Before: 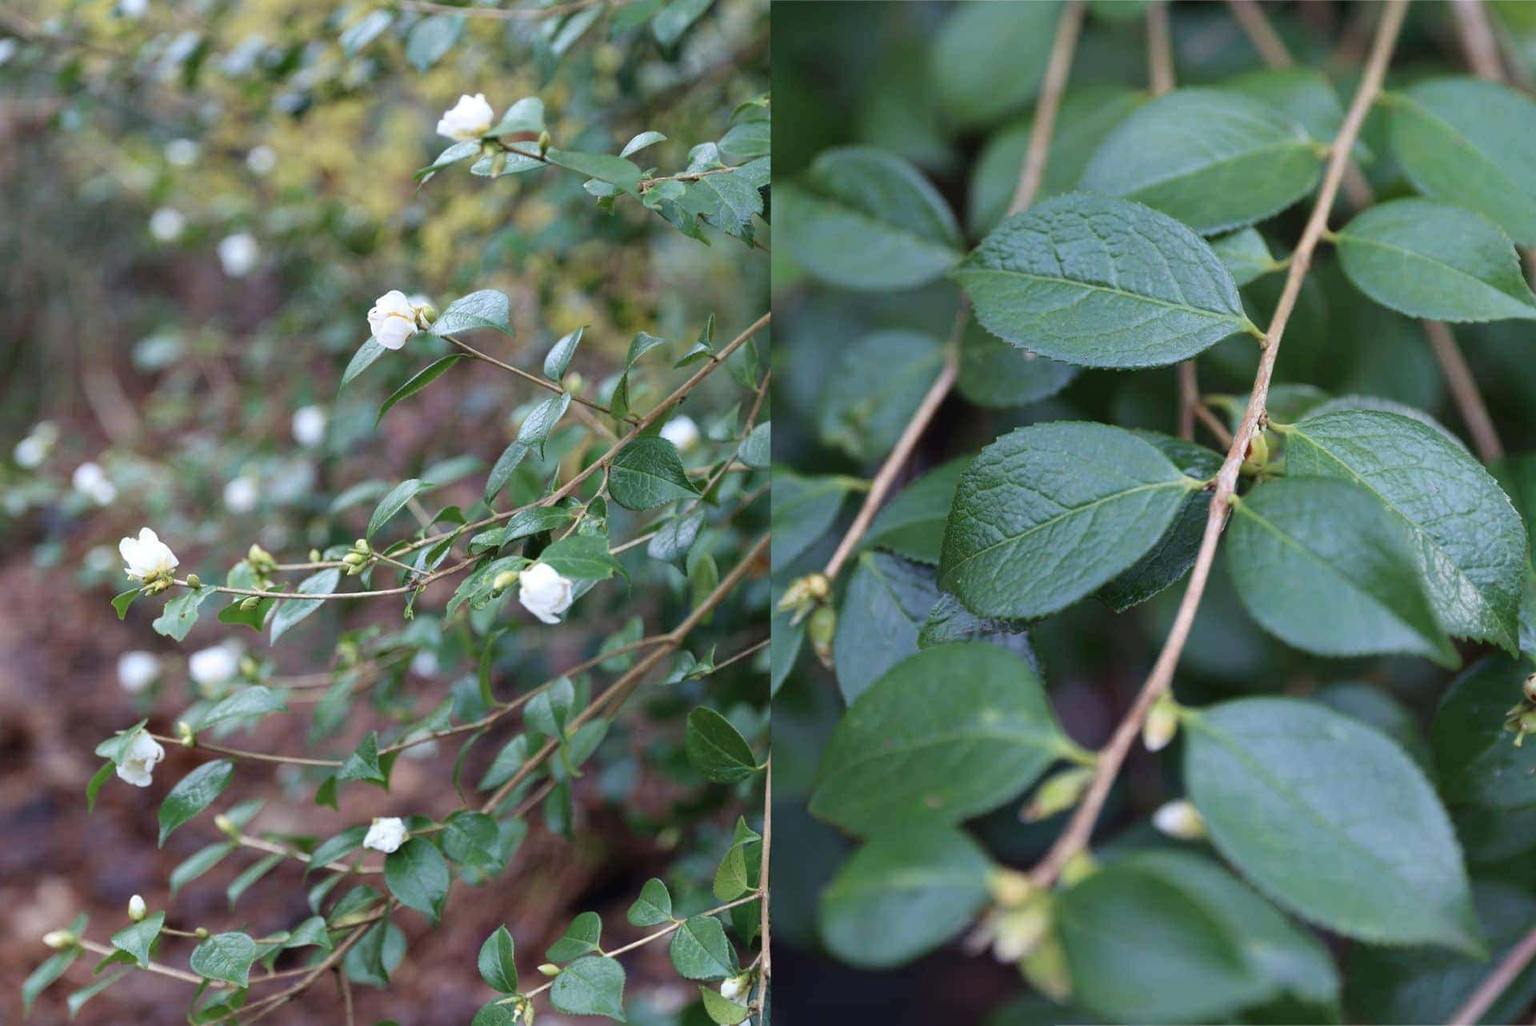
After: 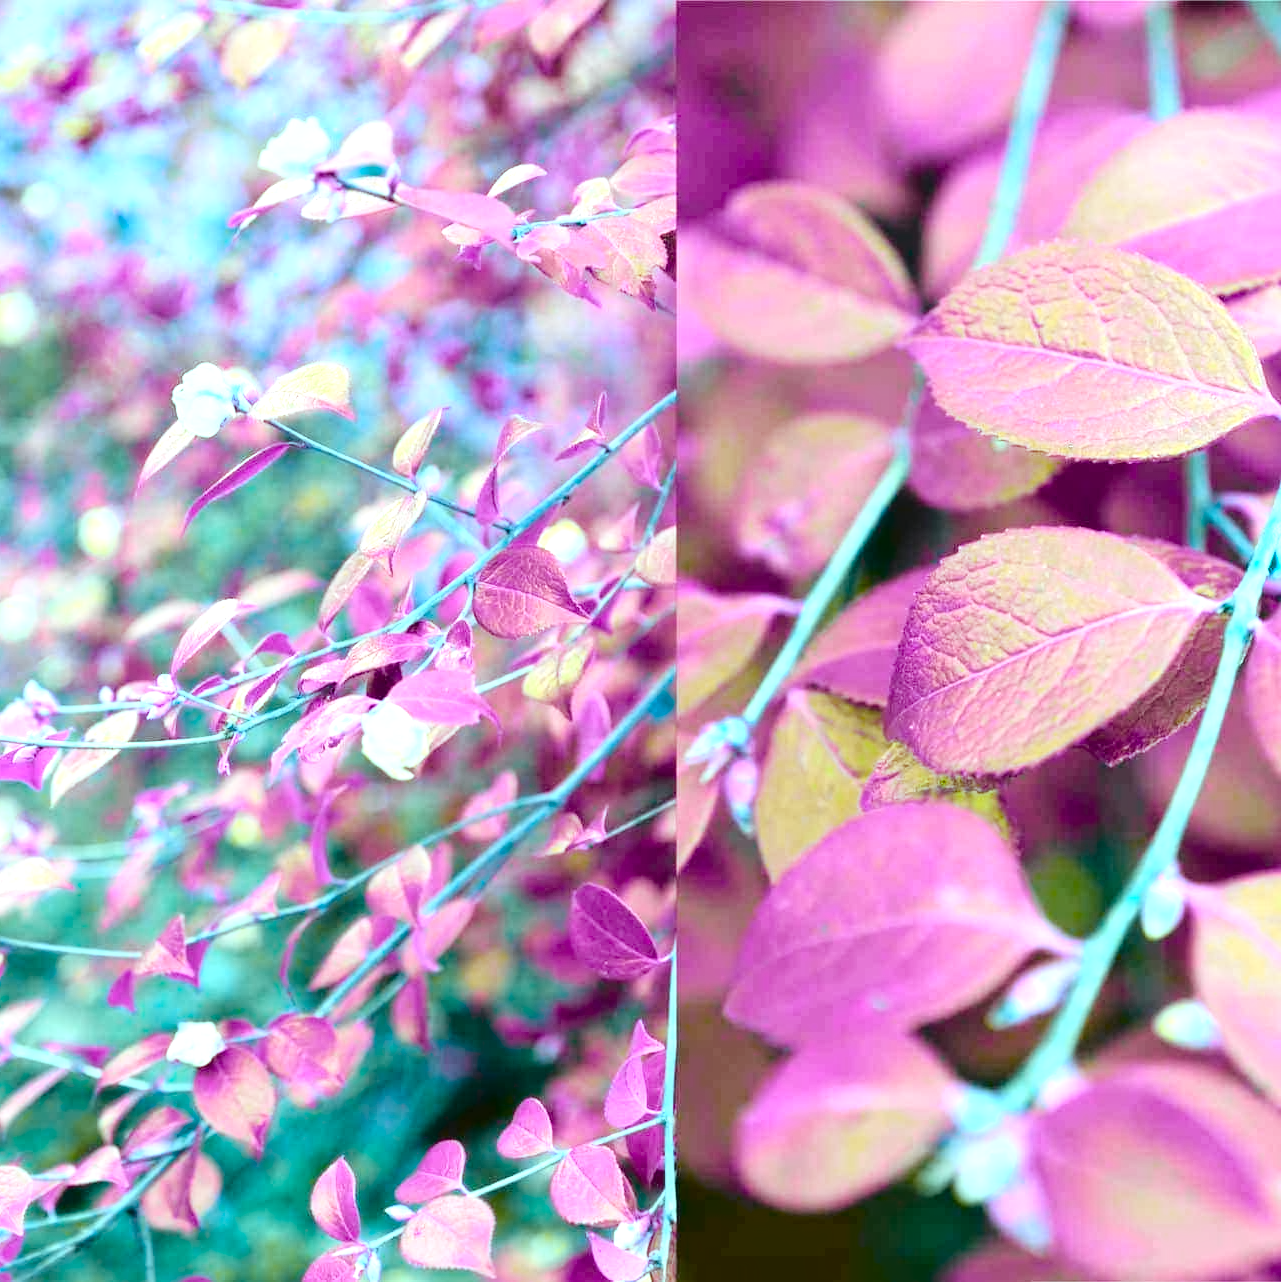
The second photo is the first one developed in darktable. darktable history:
crop and rotate: left 14.999%, right 18.255%
exposure: black level correction 0, exposure 1 EV, compensate highlight preservation false
contrast equalizer: octaves 7, y [[0.5 ×6], [0.5 ×6], [0.5 ×6], [0 ×6], [0, 0.039, 0.251, 0.29, 0.293, 0.292]], mix 0.346
levels: levels [0, 0.476, 0.951]
color balance rgb: power › hue 208.3°, highlights gain › chroma 4.099%, highlights gain › hue 201.21°, perceptual saturation grading › global saturation 14.059%, perceptual saturation grading › highlights -24.946%, perceptual saturation grading › shadows 29.423%, hue shift 179.3°, global vibrance 49.45%, contrast 0.712%
tone curve: curves: ch0 [(0, 0.013) (0.137, 0.121) (0.326, 0.386) (0.489, 0.573) (0.663, 0.749) (0.854, 0.897) (1, 0.974)]; ch1 [(0, 0) (0.366, 0.367) (0.475, 0.453) (0.494, 0.493) (0.504, 0.497) (0.544, 0.579) (0.562, 0.619) (0.622, 0.694) (1, 1)]; ch2 [(0, 0) (0.333, 0.346) (0.375, 0.375) (0.424, 0.43) (0.476, 0.492) (0.502, 0.503) (0.533, 0.541) (0.572, 0.615) (0.605, 0.656) (0.641, 0.709) (1, 1)], color space Lab, independent channels
